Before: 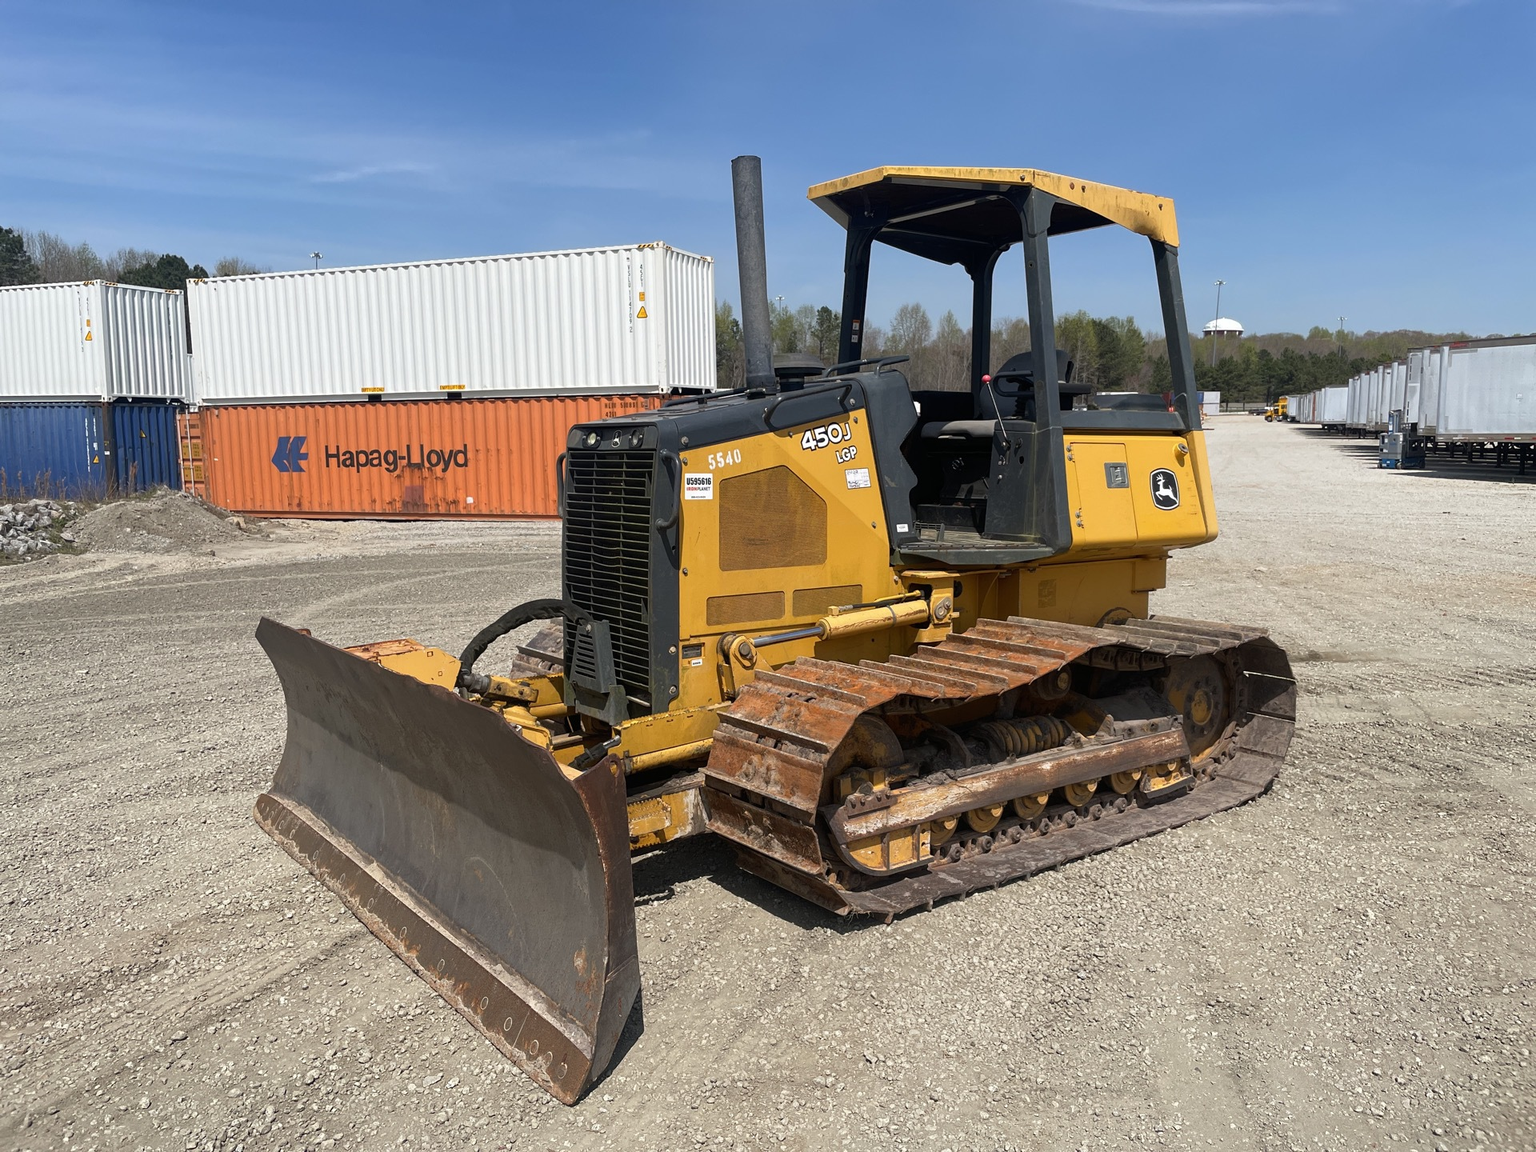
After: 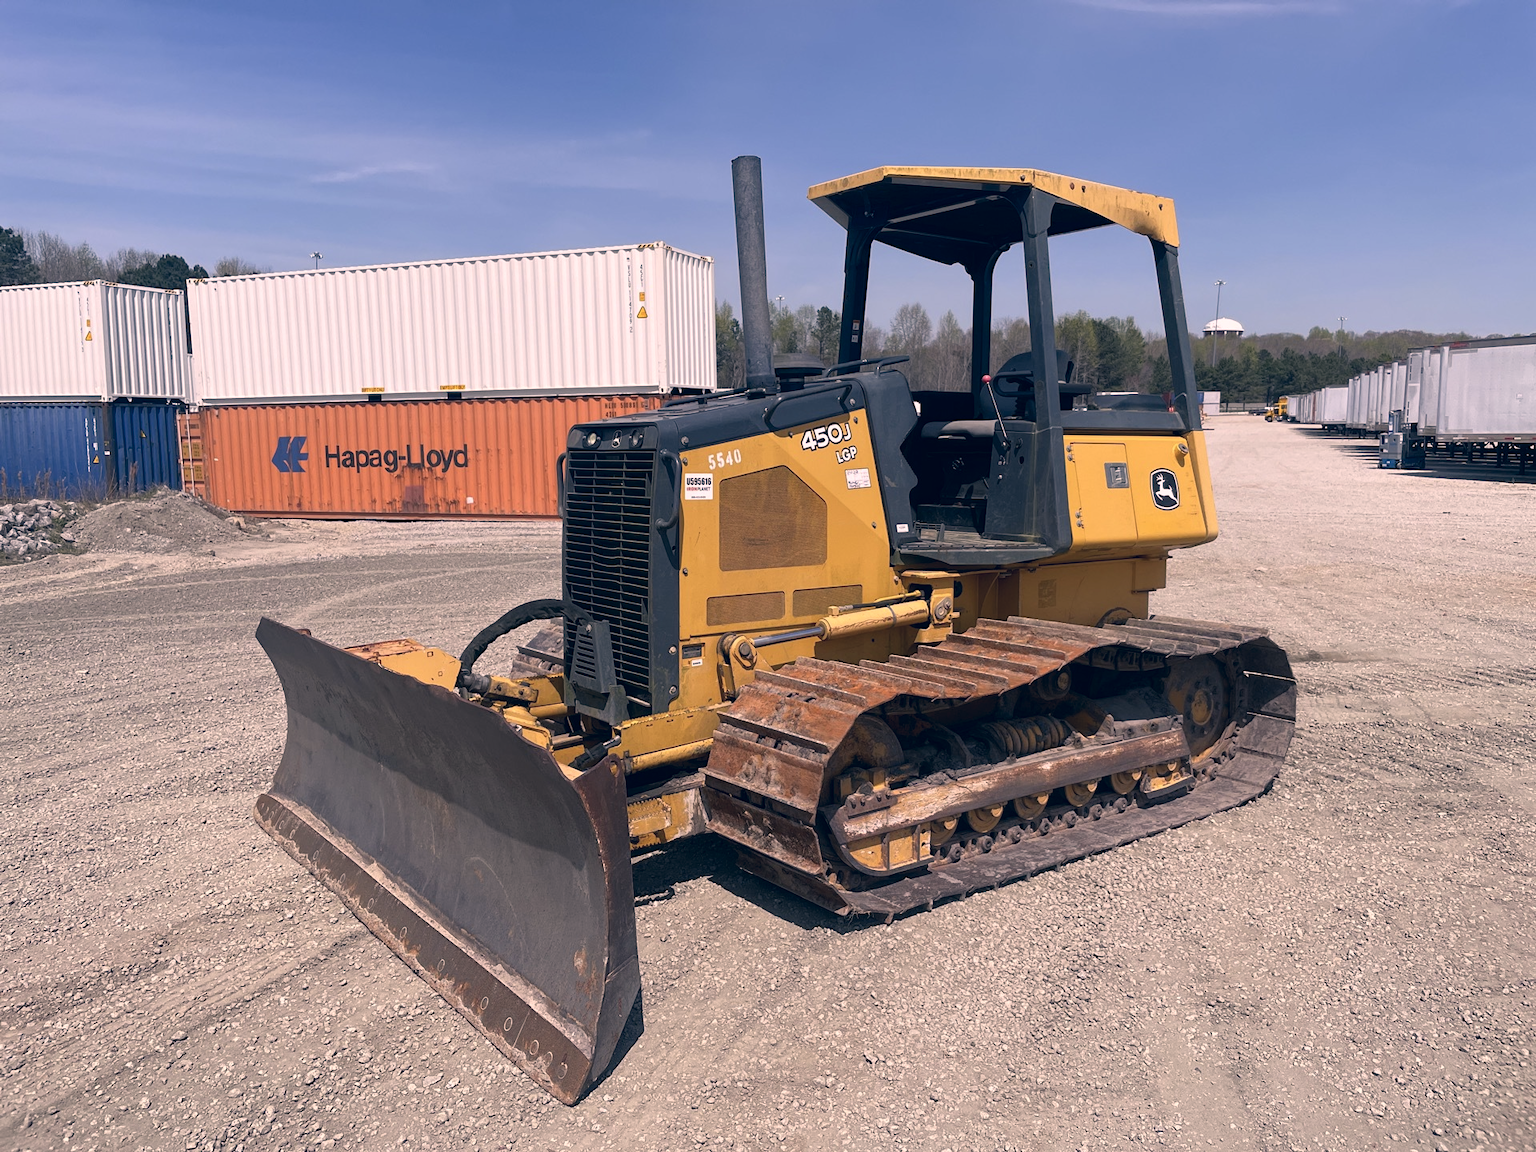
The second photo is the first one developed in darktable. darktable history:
color correction: highlights a* 14.21, highlights b* 5.96, shadows a* -5.34, shadows b* -15.82, saturation 0.868
